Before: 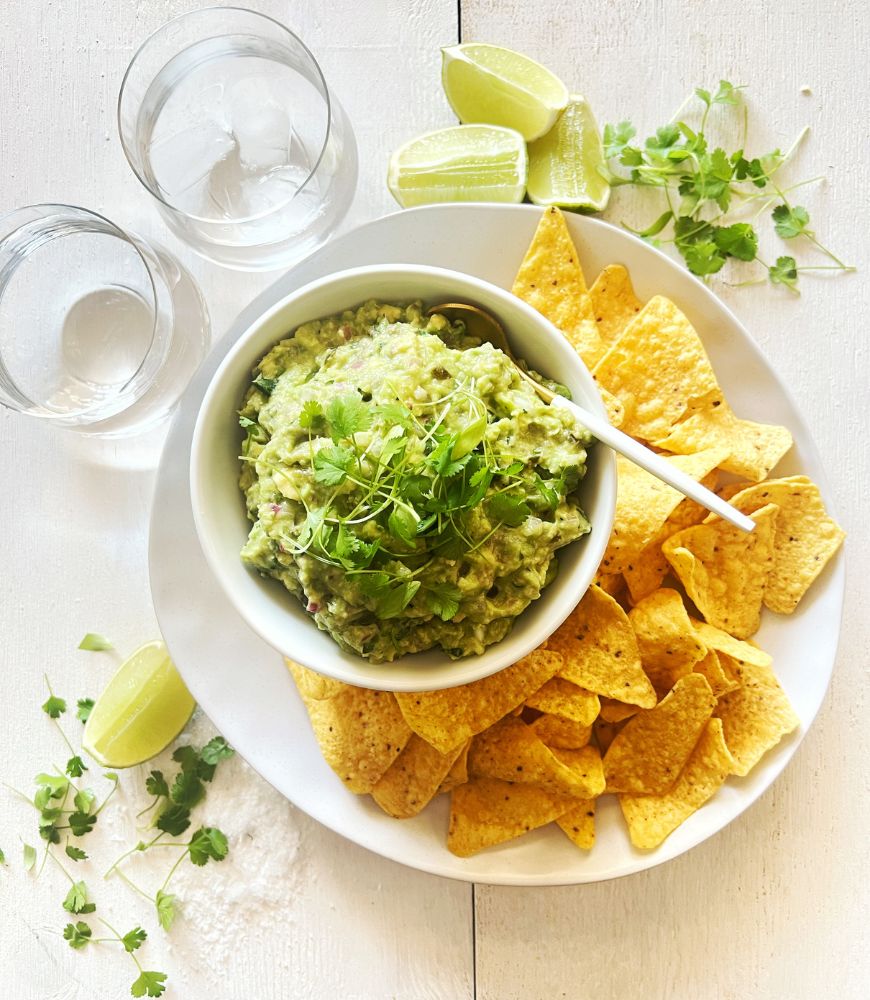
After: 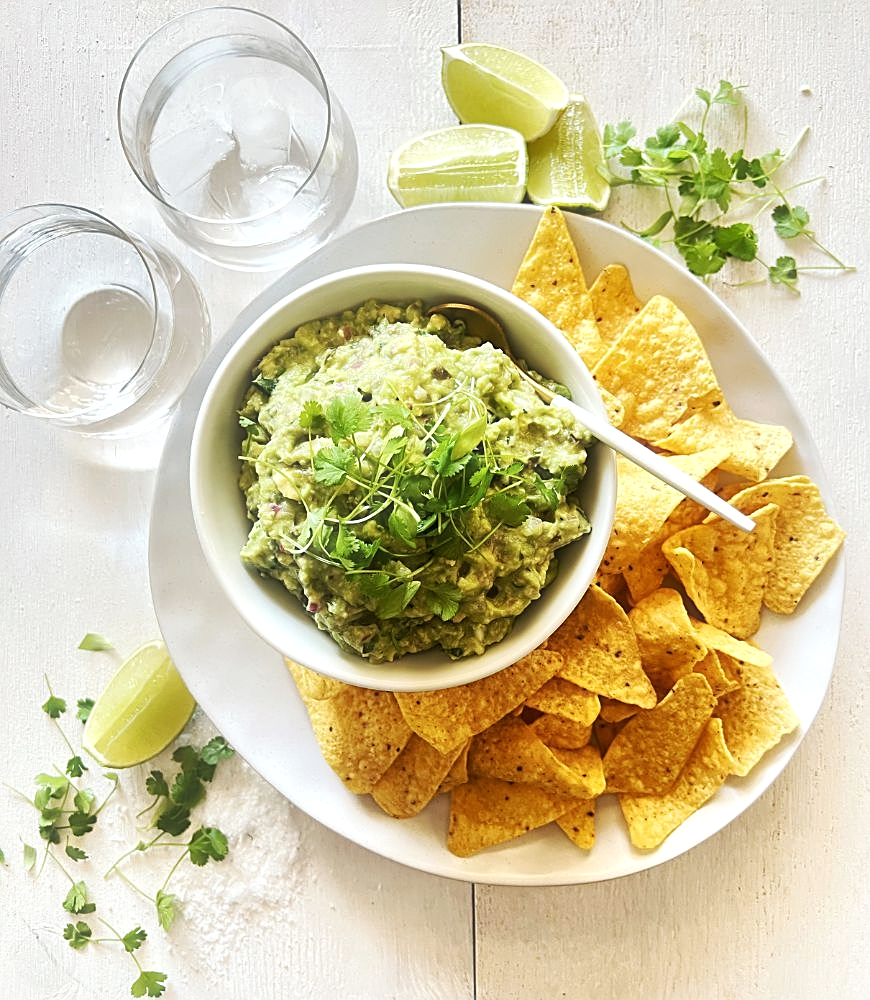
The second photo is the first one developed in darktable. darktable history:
sharpen: on, module defaults
local contrast: mode bilateral grid, contrast 21, coarseness 50, detail 132%, midtone range 0.2
haze removal: strength -0.097, compatibility mode true, adaptive false
